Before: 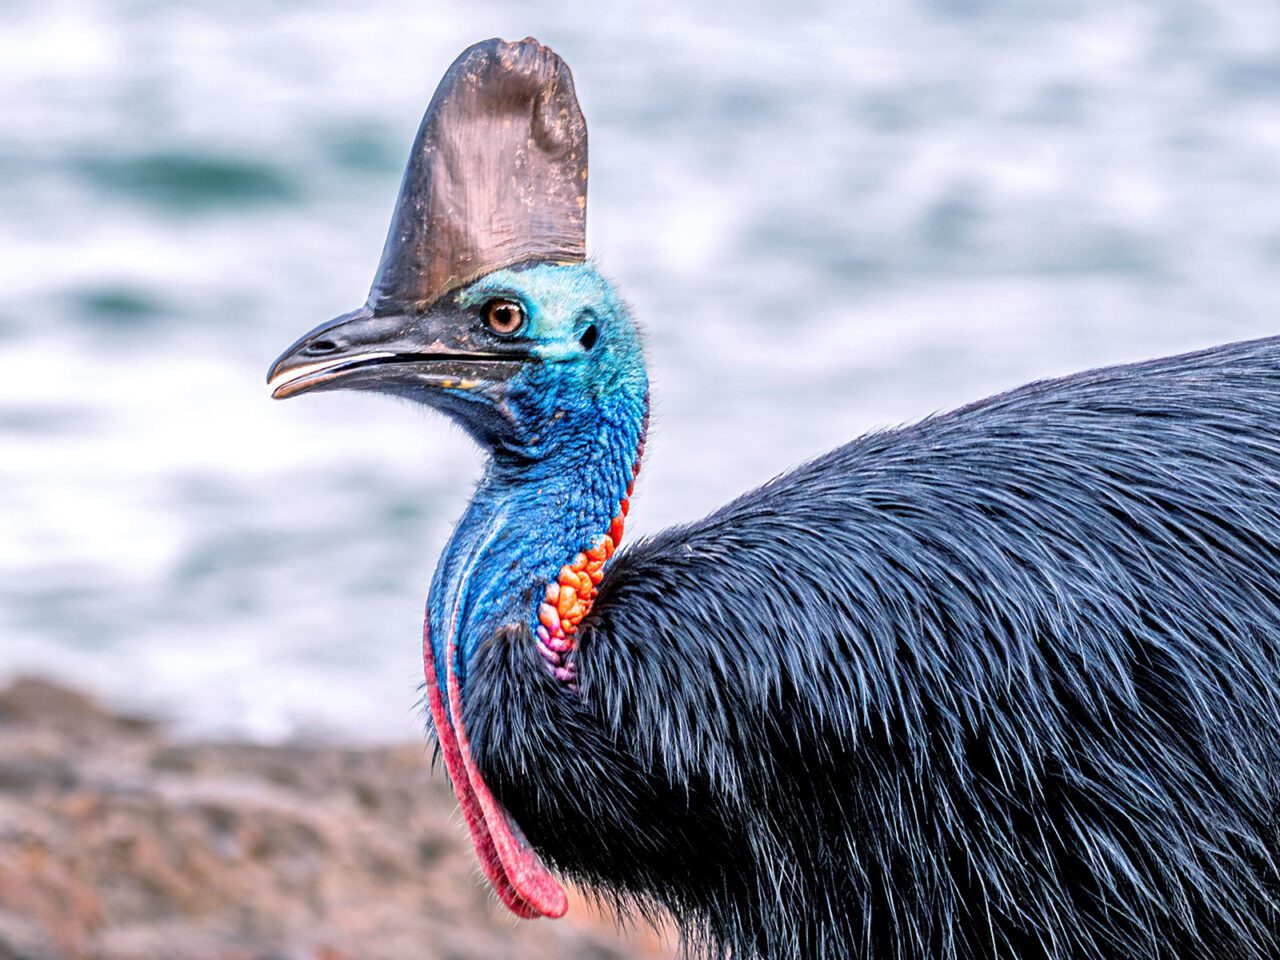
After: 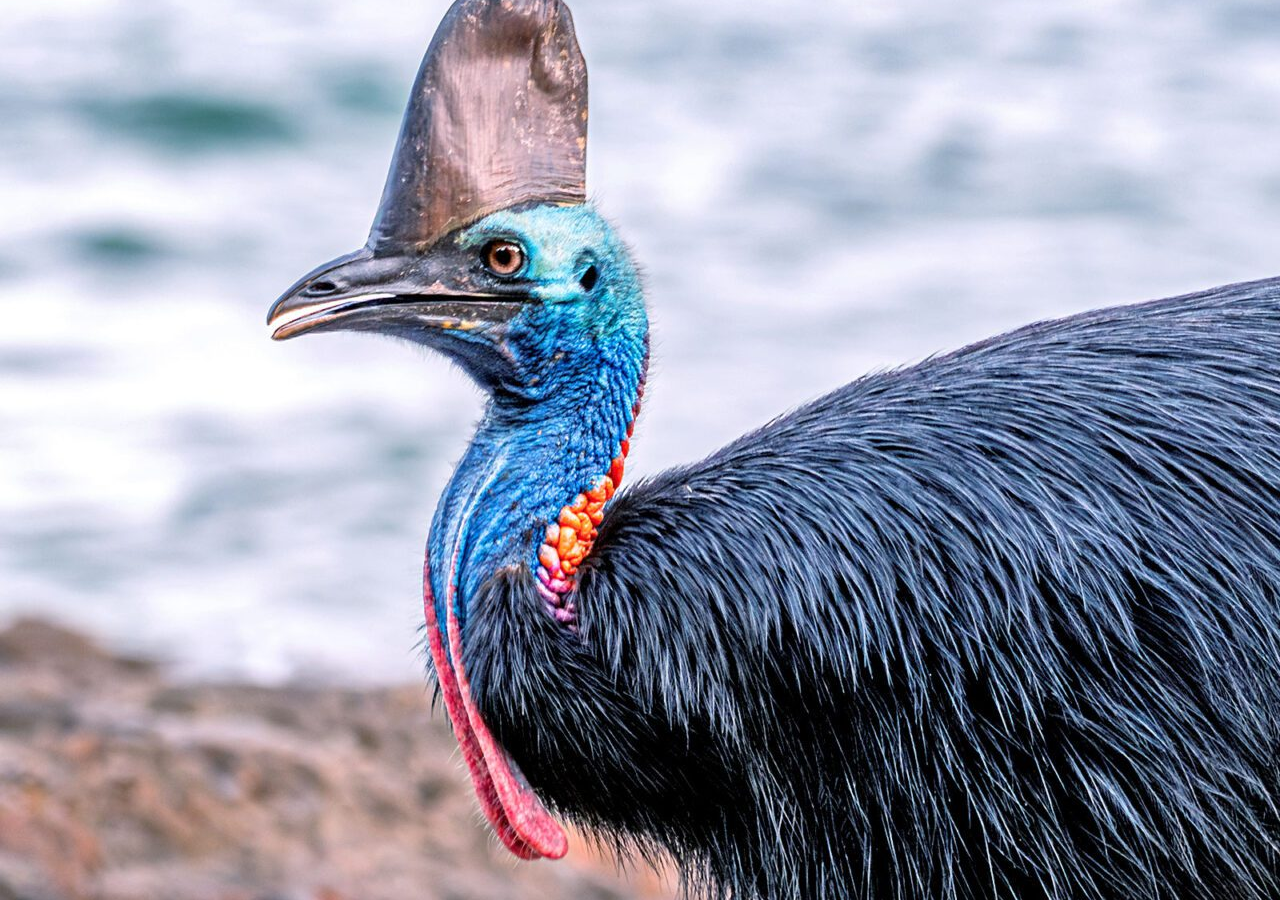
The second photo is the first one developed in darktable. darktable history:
crop and rotate: top 6.25%
